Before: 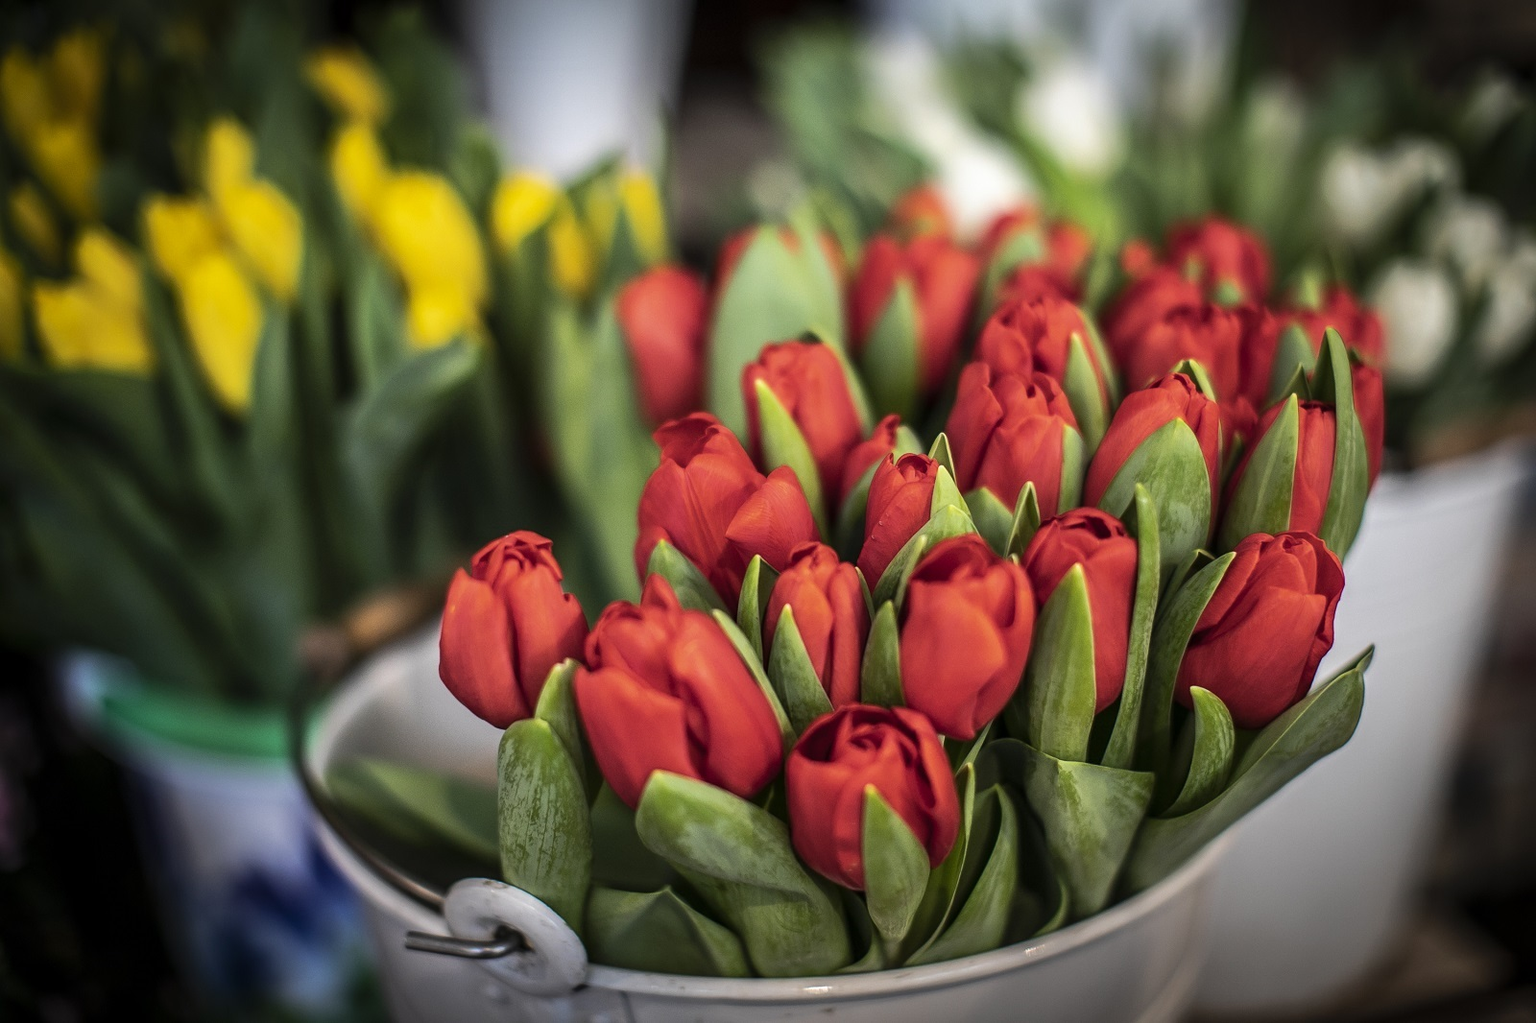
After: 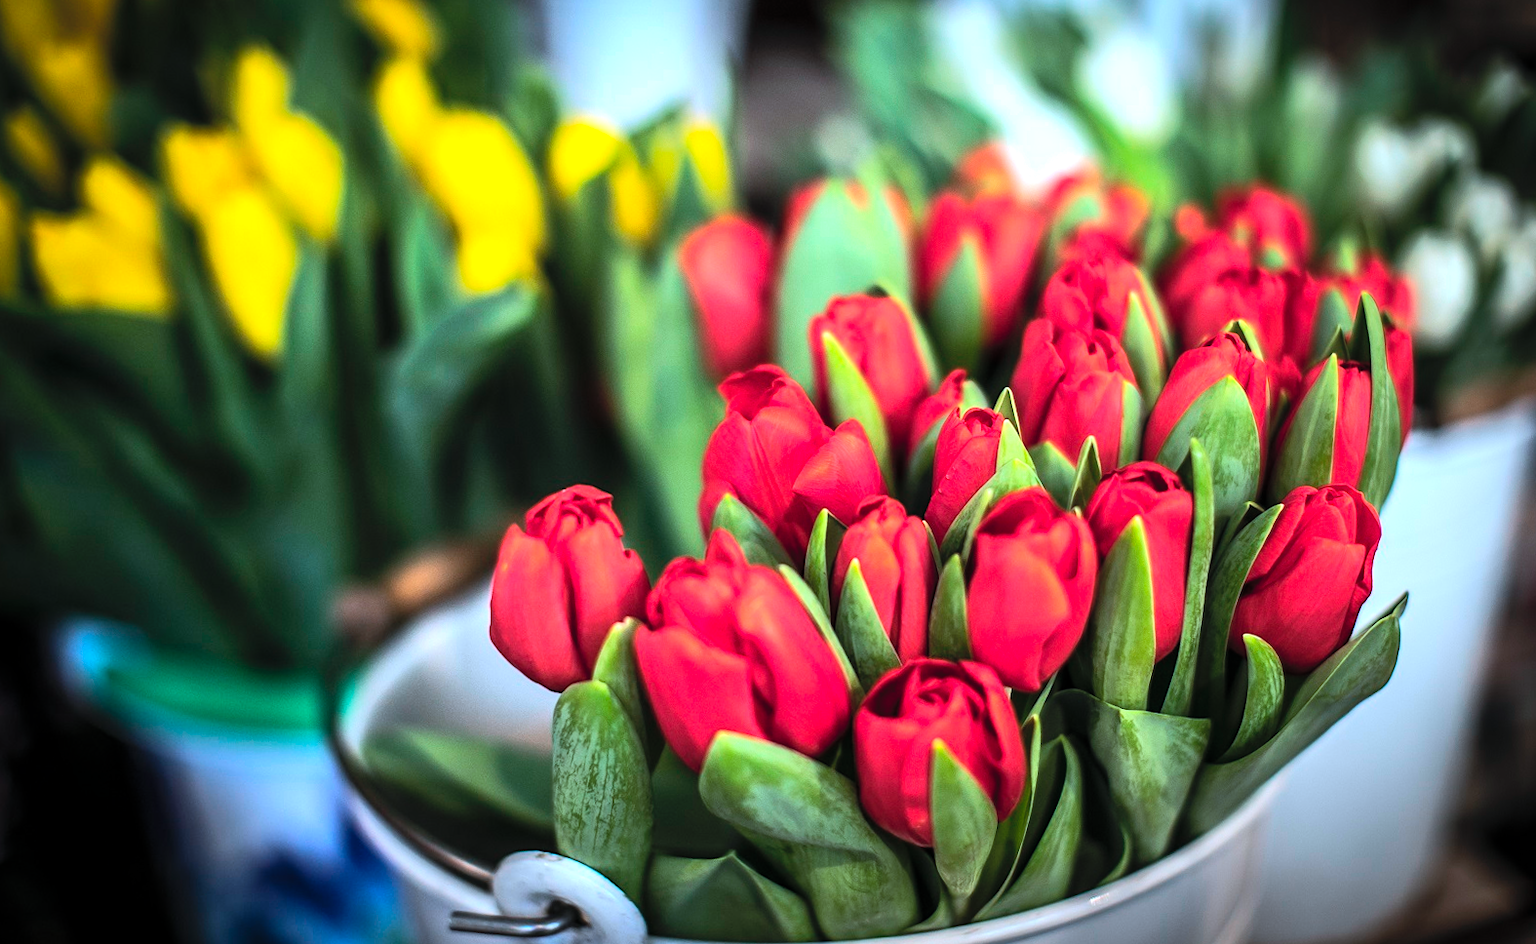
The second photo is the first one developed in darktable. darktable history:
color correction: highlights a* -9.35, highlights b* -23.15
rotate and perspective: rotation -0.013°, lens shift (vertical) -0.027, lens shift (horizontal) 0.178, crop left 0.016, crop right 0.989, crop top 0.082, crop bottom 0.918
contrast brightness saturation: contrast 0.07, brightness 0.18, saturation 0.4
tone equalizer: -8 EV -0.75 EV, -7 EV -0.7 EV, -6 EV -0.6 EV, -5 EV -0.4 EV, -3 EV 0.4 EV, -2 EV 0.6 EV, -1 EV 0.7 EV, +0 EV 0.75 EV, edges refinement/feathering 500, mask exposure compensation -1.57 EV, preserve details no
